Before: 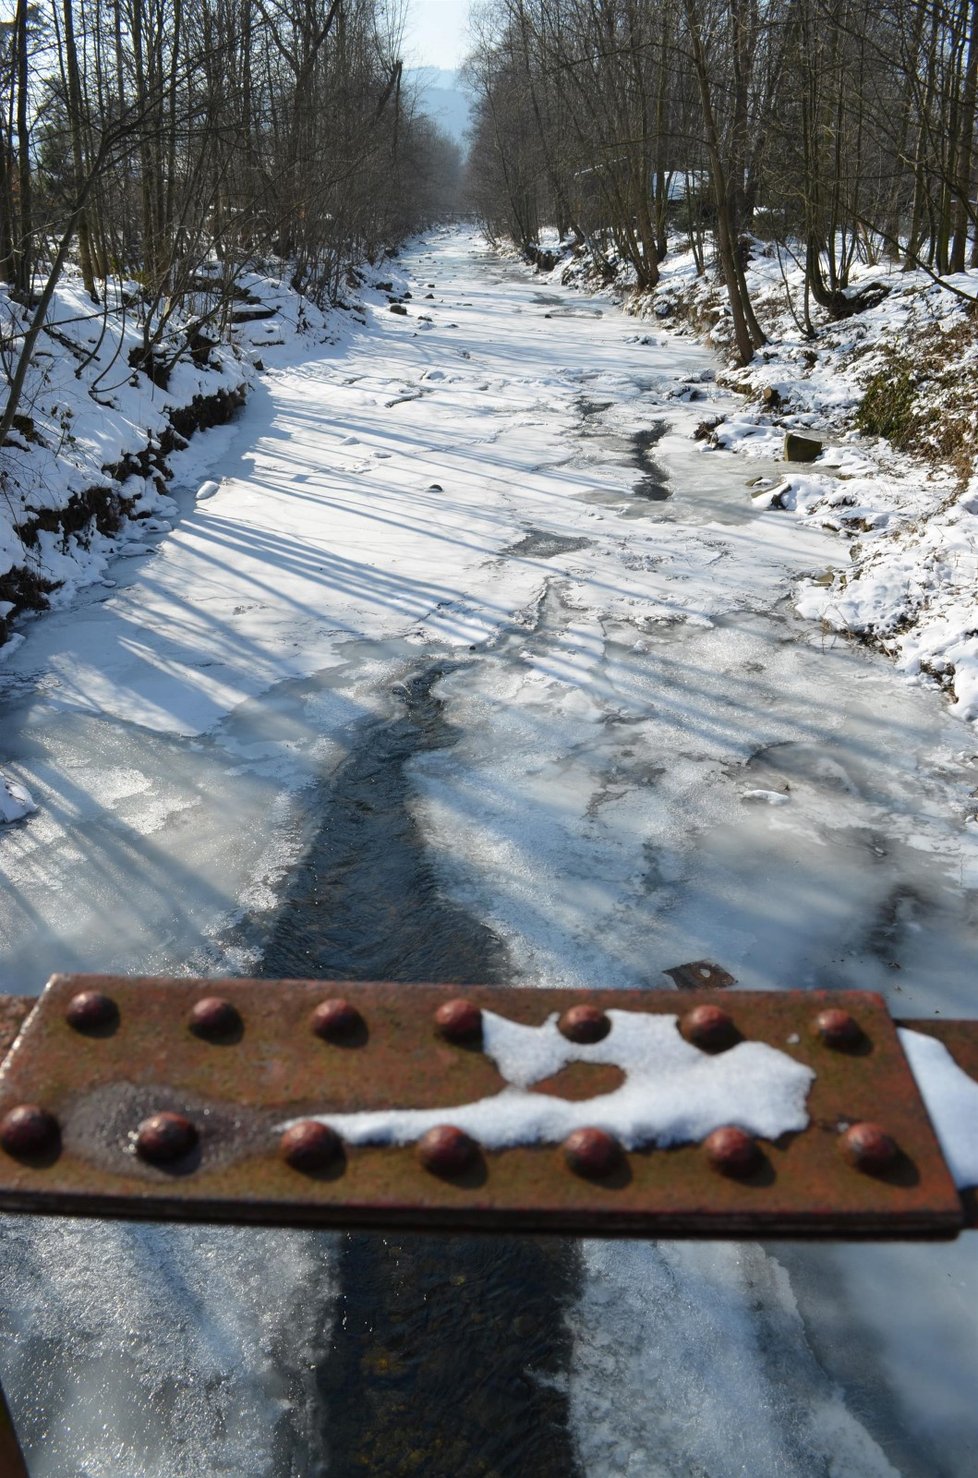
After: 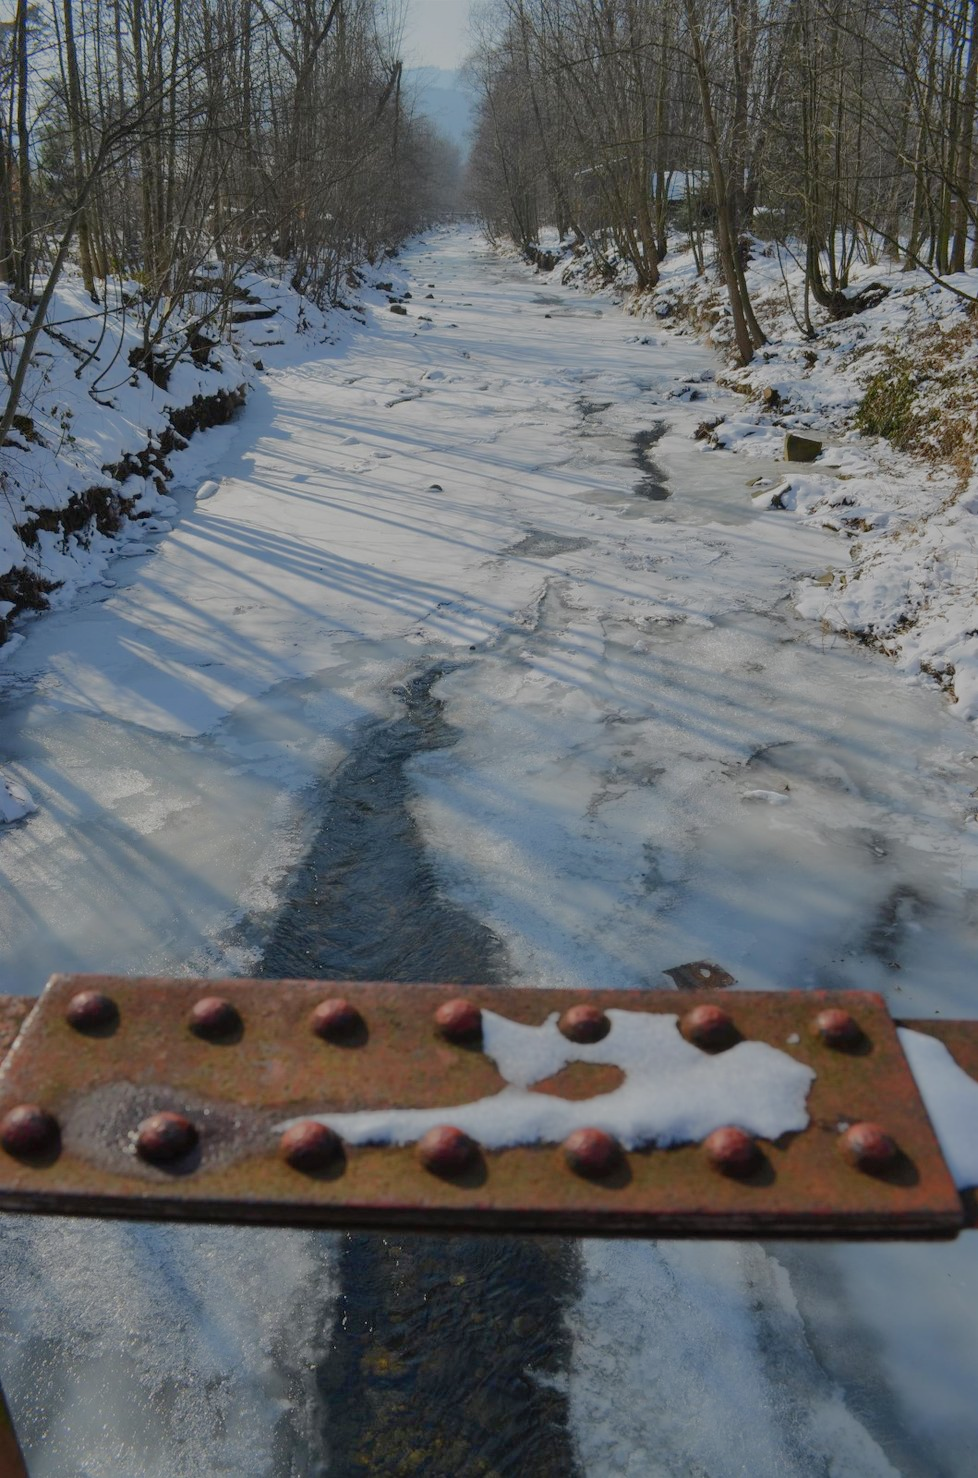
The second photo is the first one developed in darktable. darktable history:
tone equalizer: -8 EV -0.011 EV, -7 EV 0.017 EV, -6 EV -0.007 EV, -5 EV 0.009 EV, -4 EV -0.037 EV, -3 EV -0.235 EV, -2 EV -0.675 EV, -1 EV -0.998 EV, +0 EV -0.965 EV, edges refinement/feathering 500, mask exposure compensation -1.57 EV, preserve details no
shadows and highlights: on, module defaults
